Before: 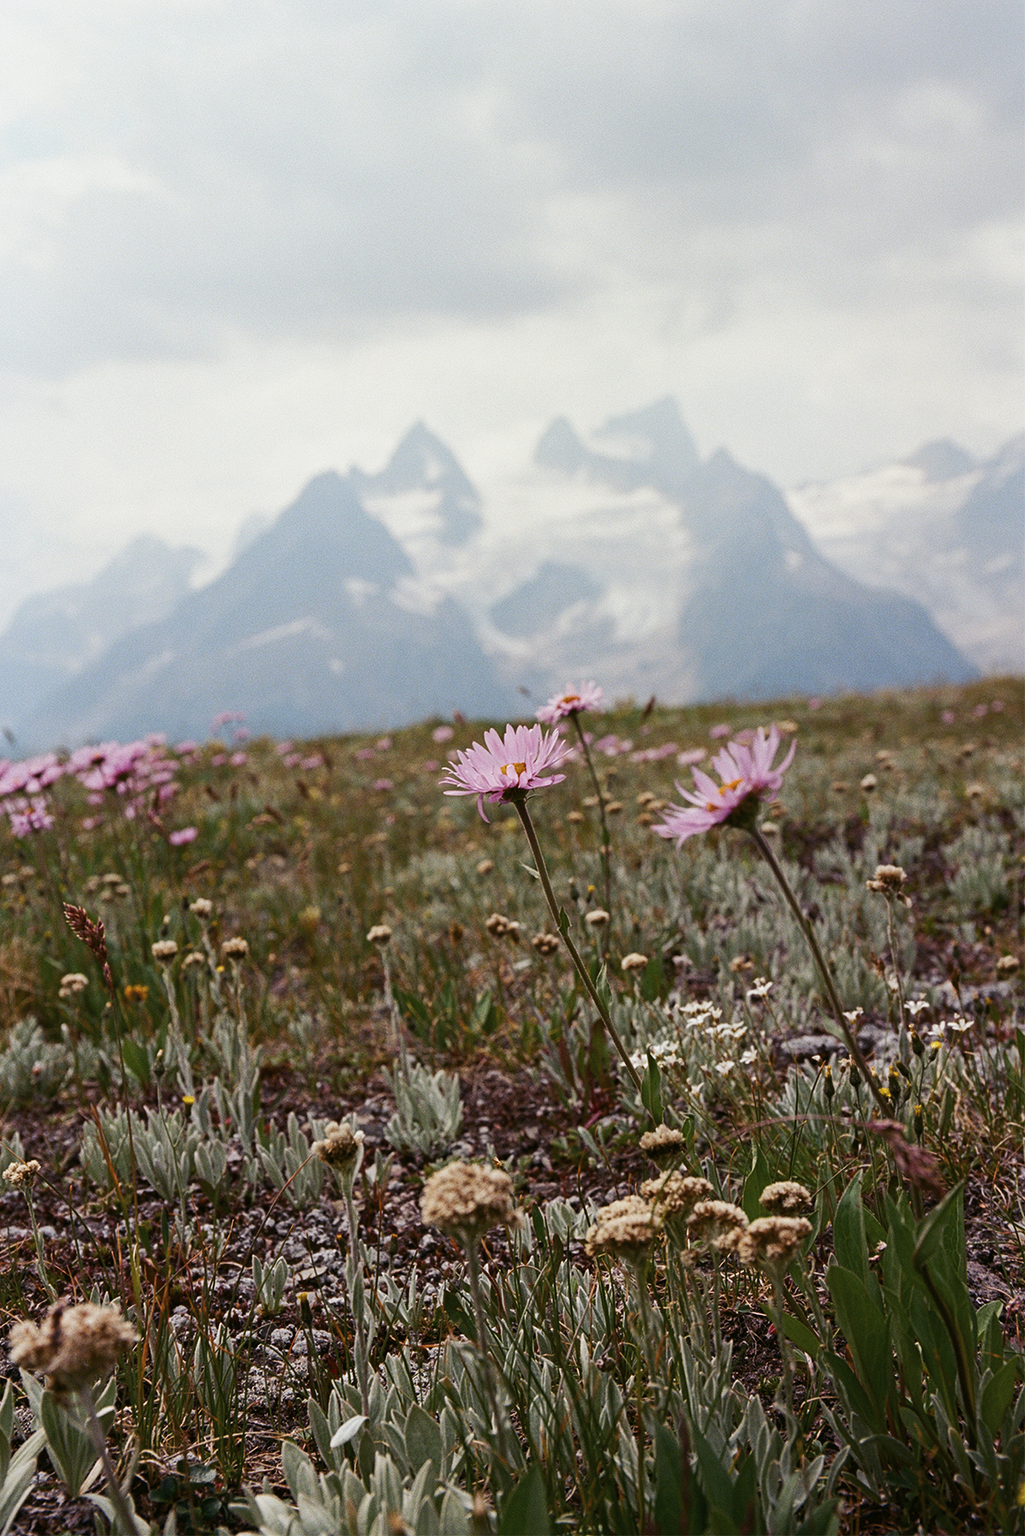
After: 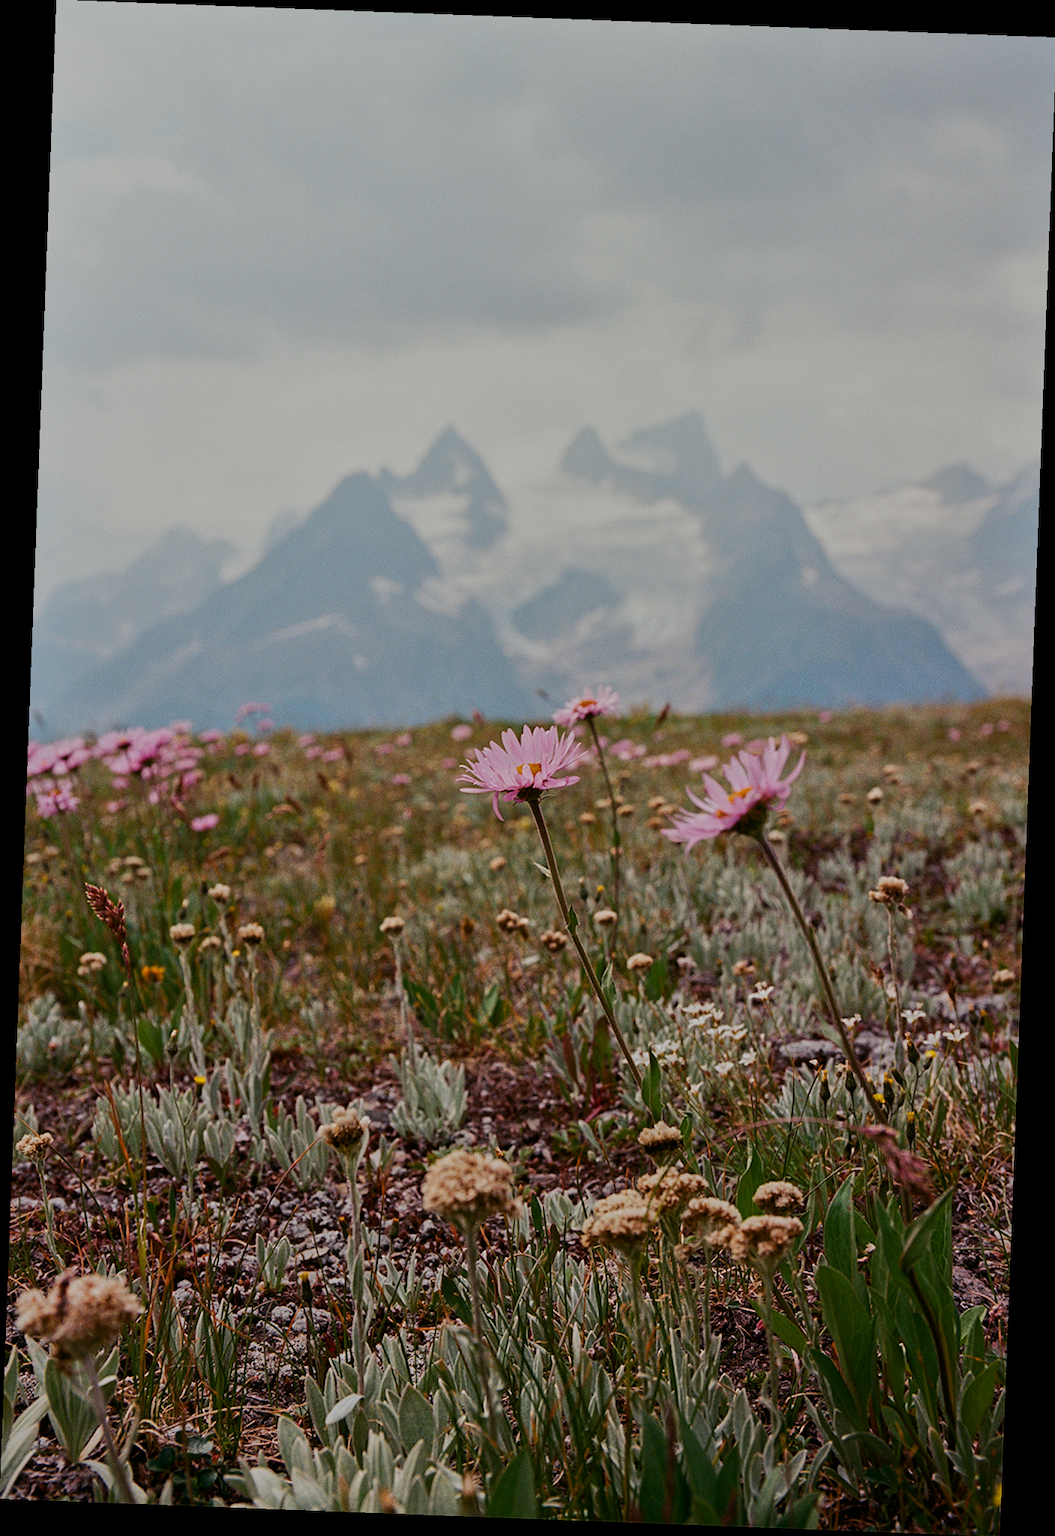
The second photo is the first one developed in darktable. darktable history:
rotate and perspective: rotation 2.17°, automatic cropping off
tone equalizer: -8 EV -0.002 EV, -7 EV 0.005 EV, -6 EV -0.008 EV, -5 EV 0.007 EV, -4 EV -0.042 EV, -3 EV -0.233 EV, -2 EV -0.662 EV, -1 EV -0.983 EV, +0 EV -0.969 EV, smoothing diameter 2%, edges refinement/feathering 20, mask exposure compensation -1.57 EV, filter diffusion 5
